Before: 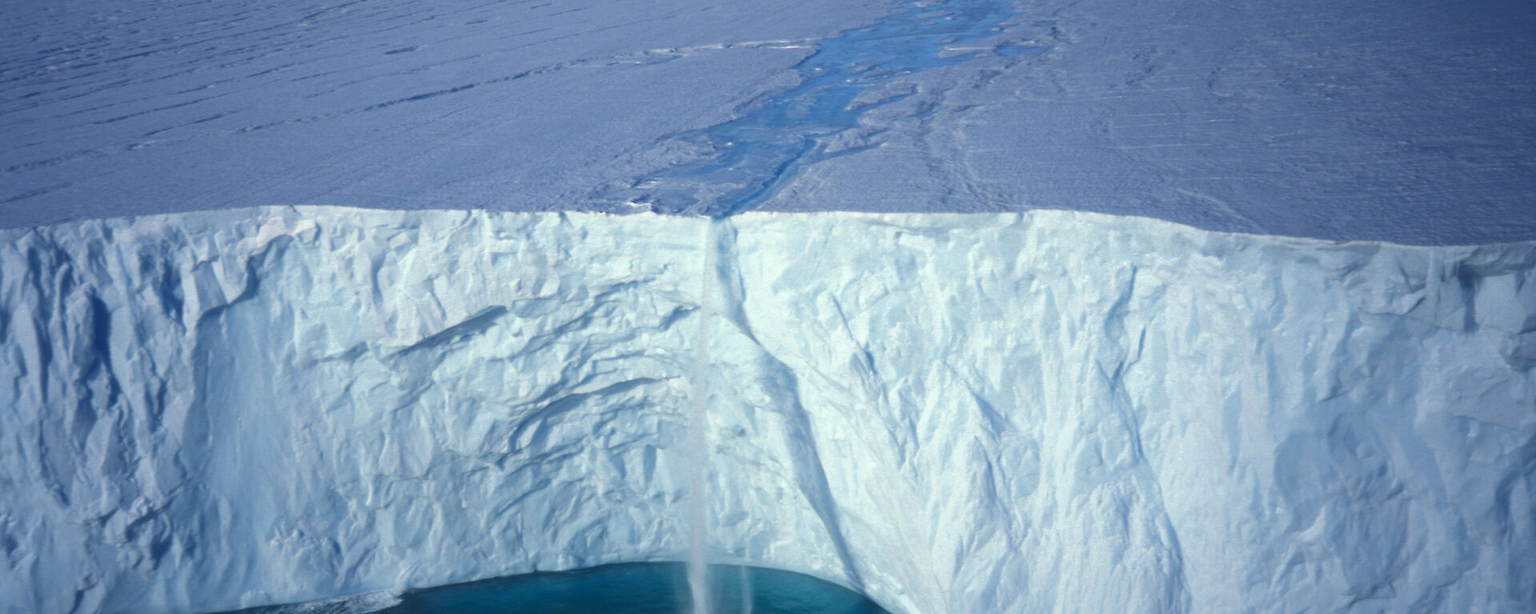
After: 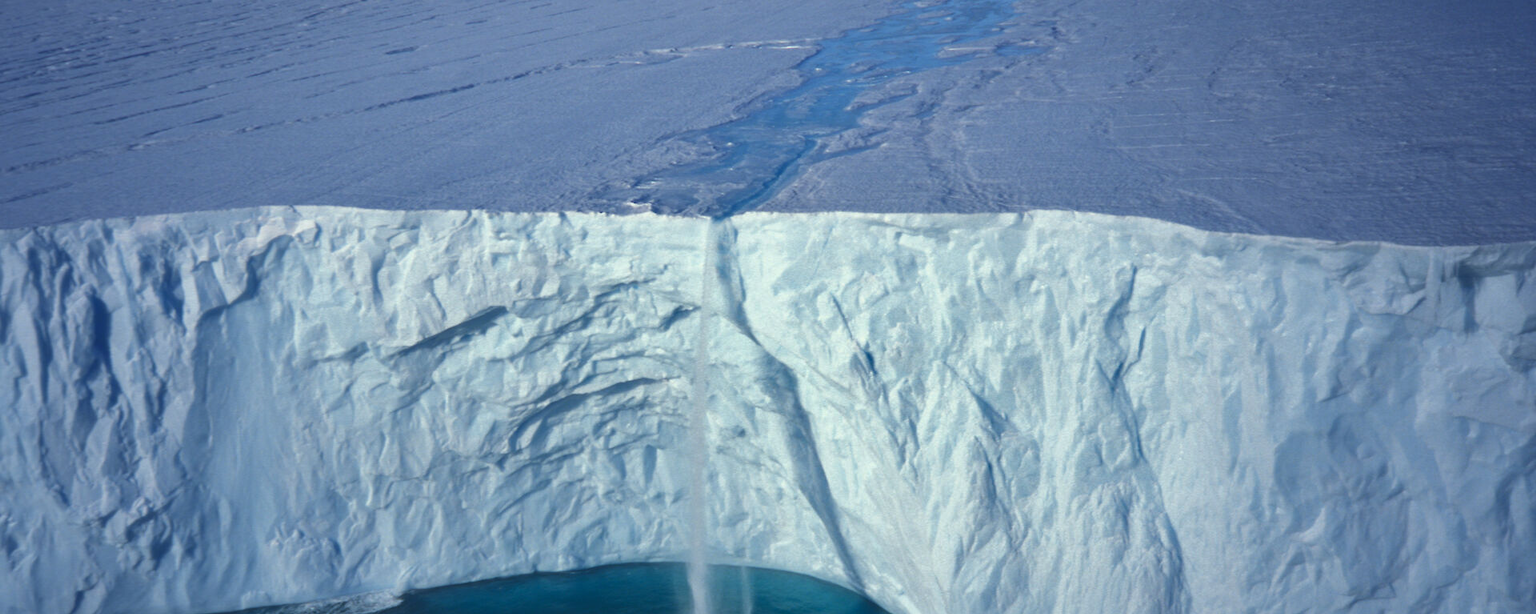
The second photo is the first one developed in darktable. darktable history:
shadows and highlights: shadows 43.77, white point adjustment -1.47, soften with gaussian
